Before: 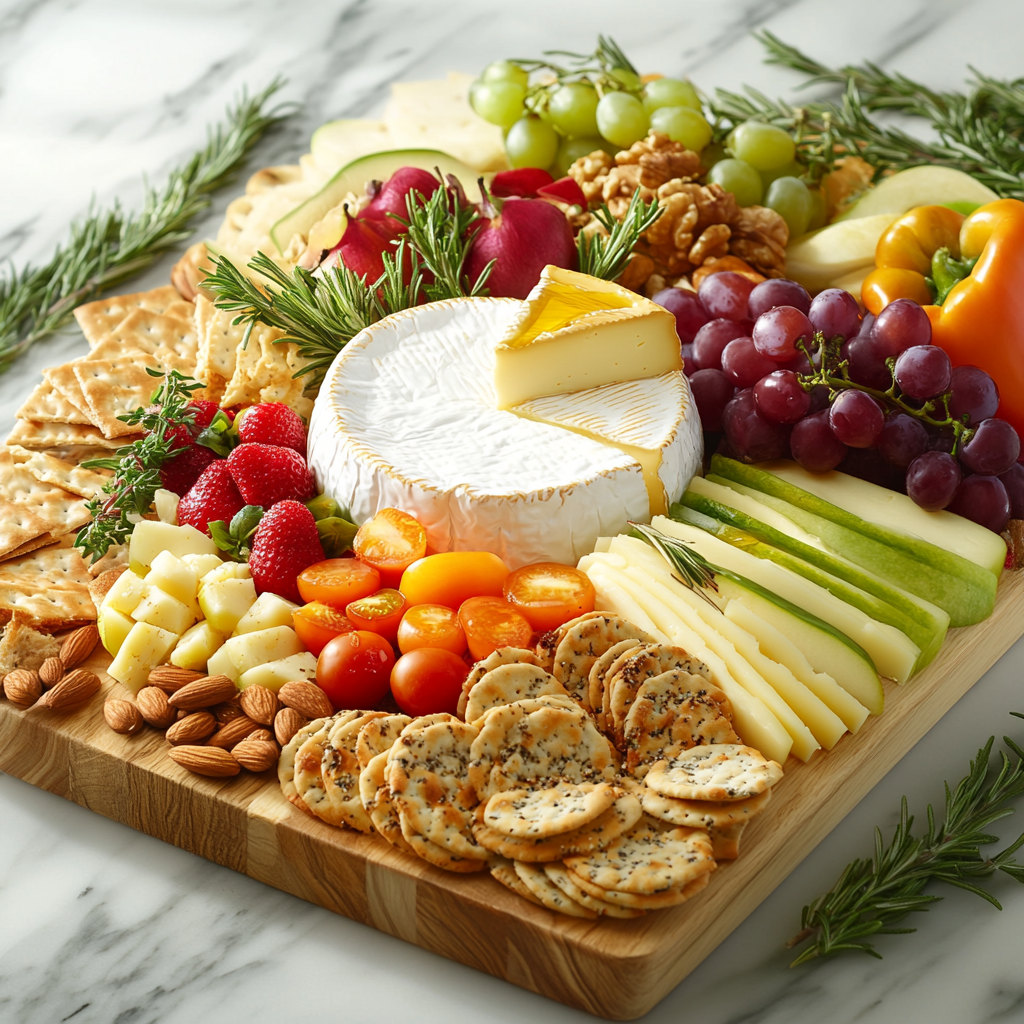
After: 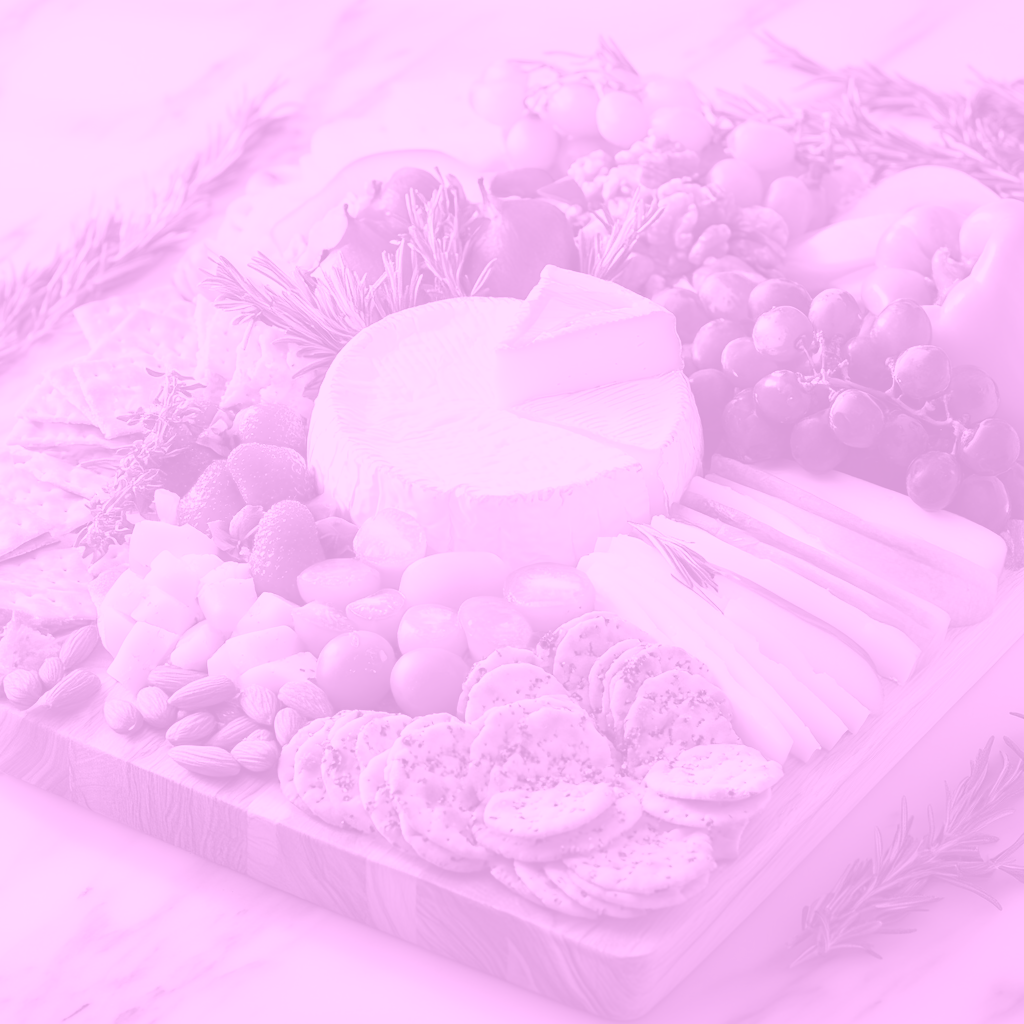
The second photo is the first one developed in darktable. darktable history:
contrast brightness saturation: contrast -0.19, saturation 0.19
colorize: hue 331.2°, saturation 75%, source mix 30.28%, lightness 70.52%, version 1
